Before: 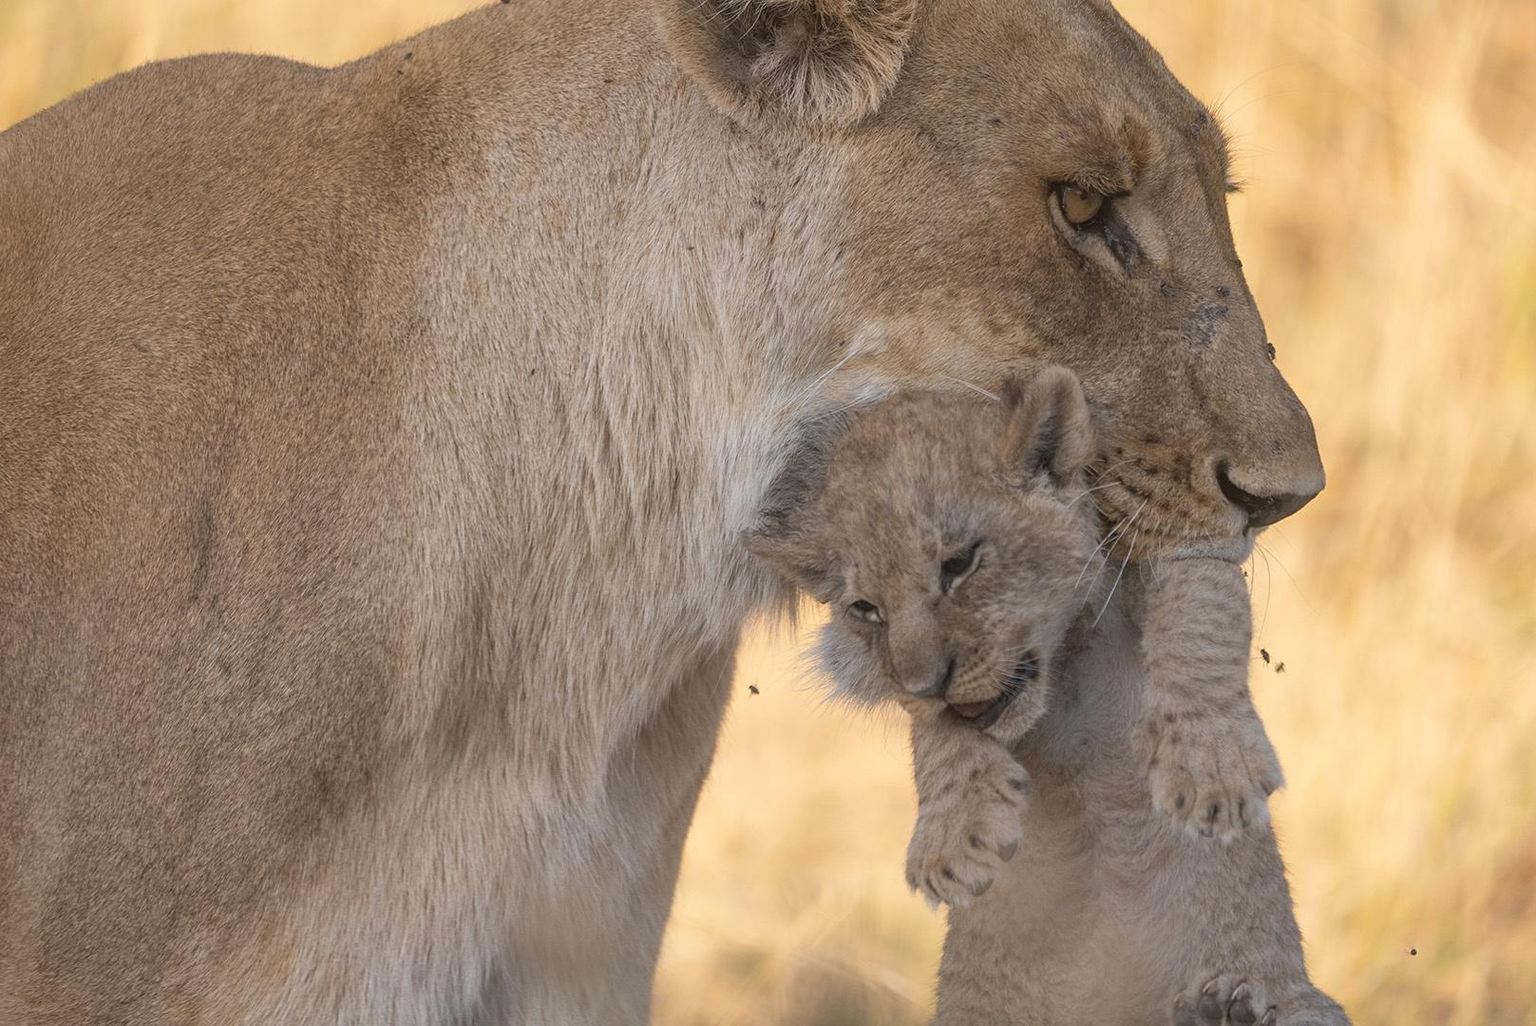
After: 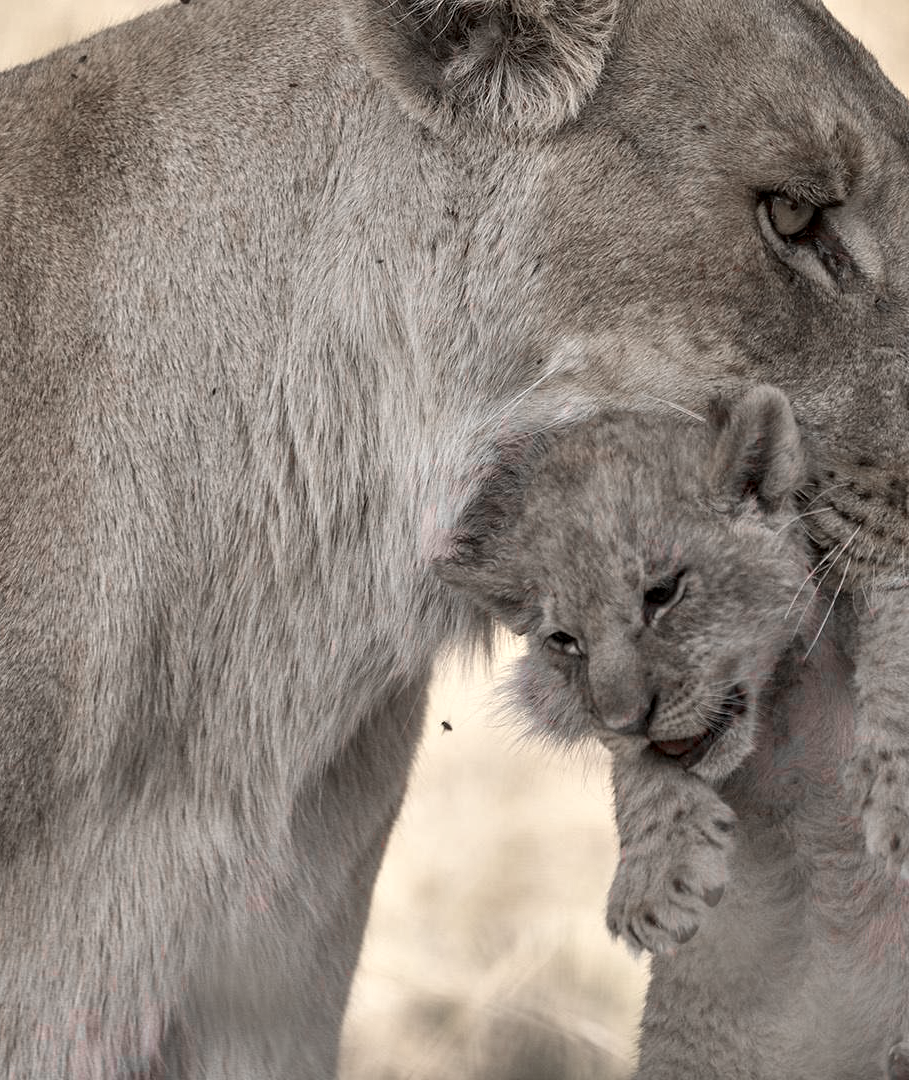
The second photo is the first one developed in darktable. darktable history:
crop: left 21.496%, right 22.254%
contrast equalizer: y [[0.601, 0.6, 0.598, 0.598, 0.6, 0.601], [0.5 ×6], [0.5 ×6], [0 ×6], [0 ×6]]
color zones: curves: ch1 [(0, 0.831) (0.08, 0.771) (0.157, 0.268) (0.241, 0.207) (0.562, -0.005) (0.714, -0.013) (0.876, 0.01) (1, 0.831)]
